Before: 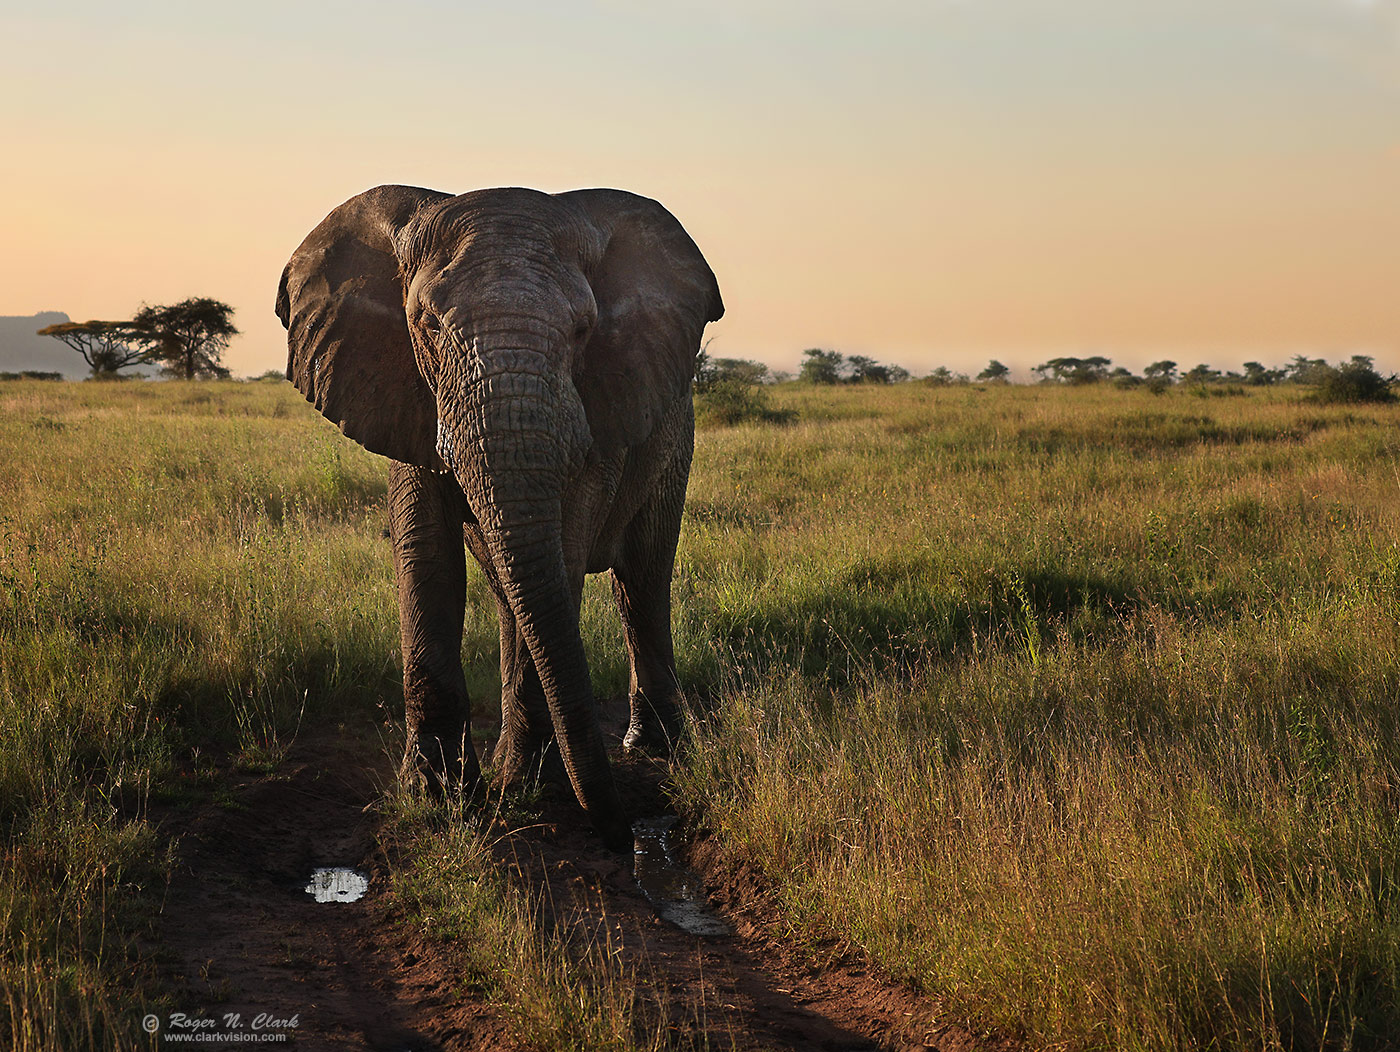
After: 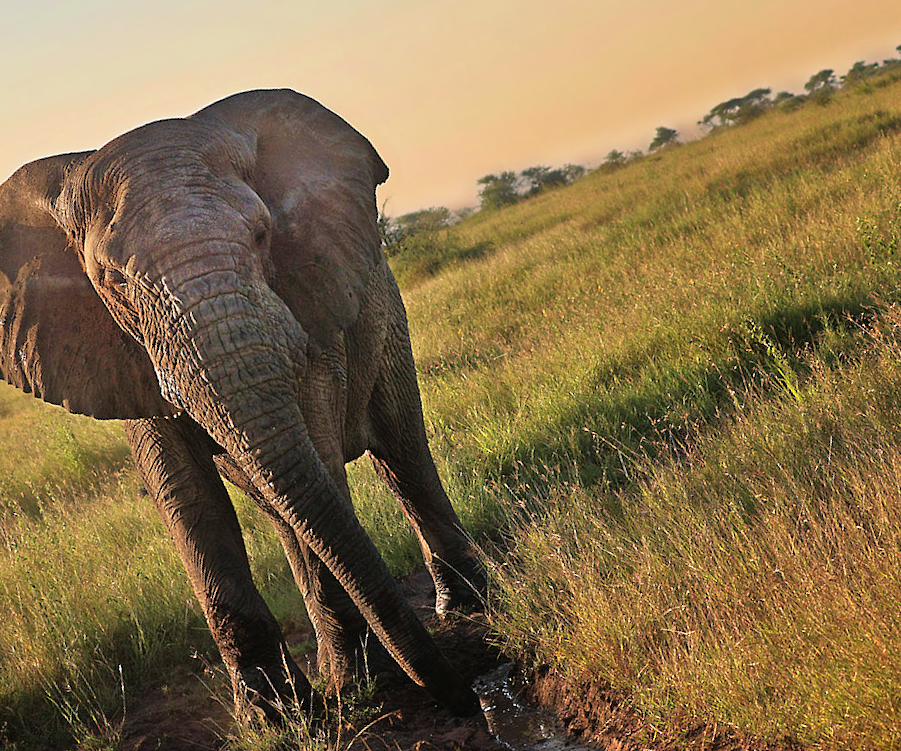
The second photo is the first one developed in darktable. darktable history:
velvia: on, module defaults
crop and rotate: angle 19.33°, left 6.817%, right 4.006%, bottom 1.086%
tone equalizer: -7 EV 0.16 EV, -6 EV 0.588 EV, -5 EV 1.18 EV, -4 EV 1.31 EV, -3 EV 1.13 EV, -2 EV 0.6 EV, -1 EV 0.16 EV
